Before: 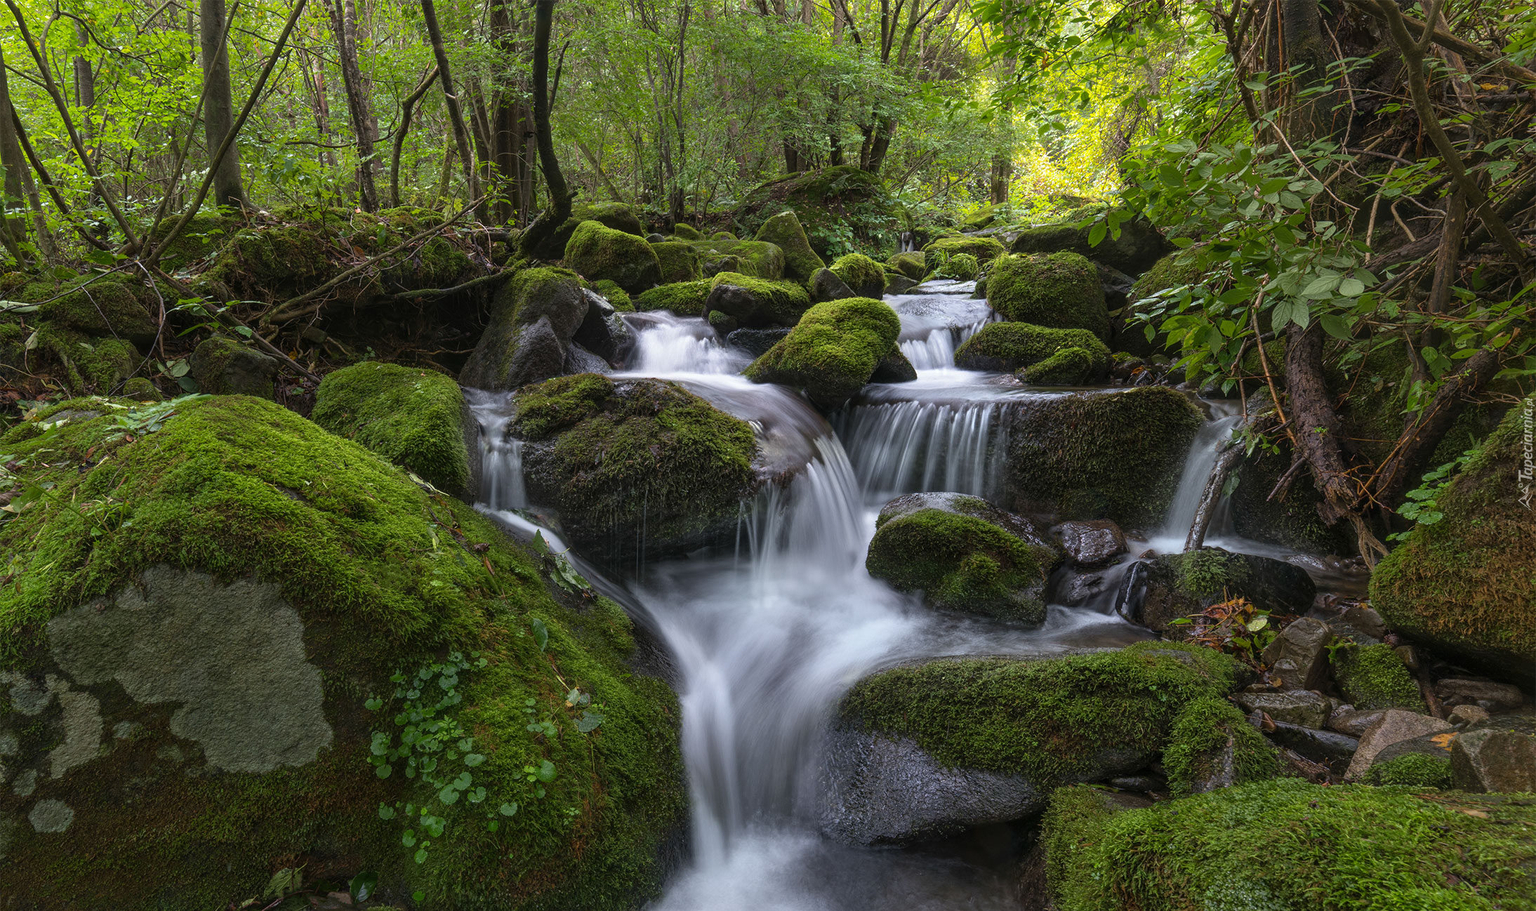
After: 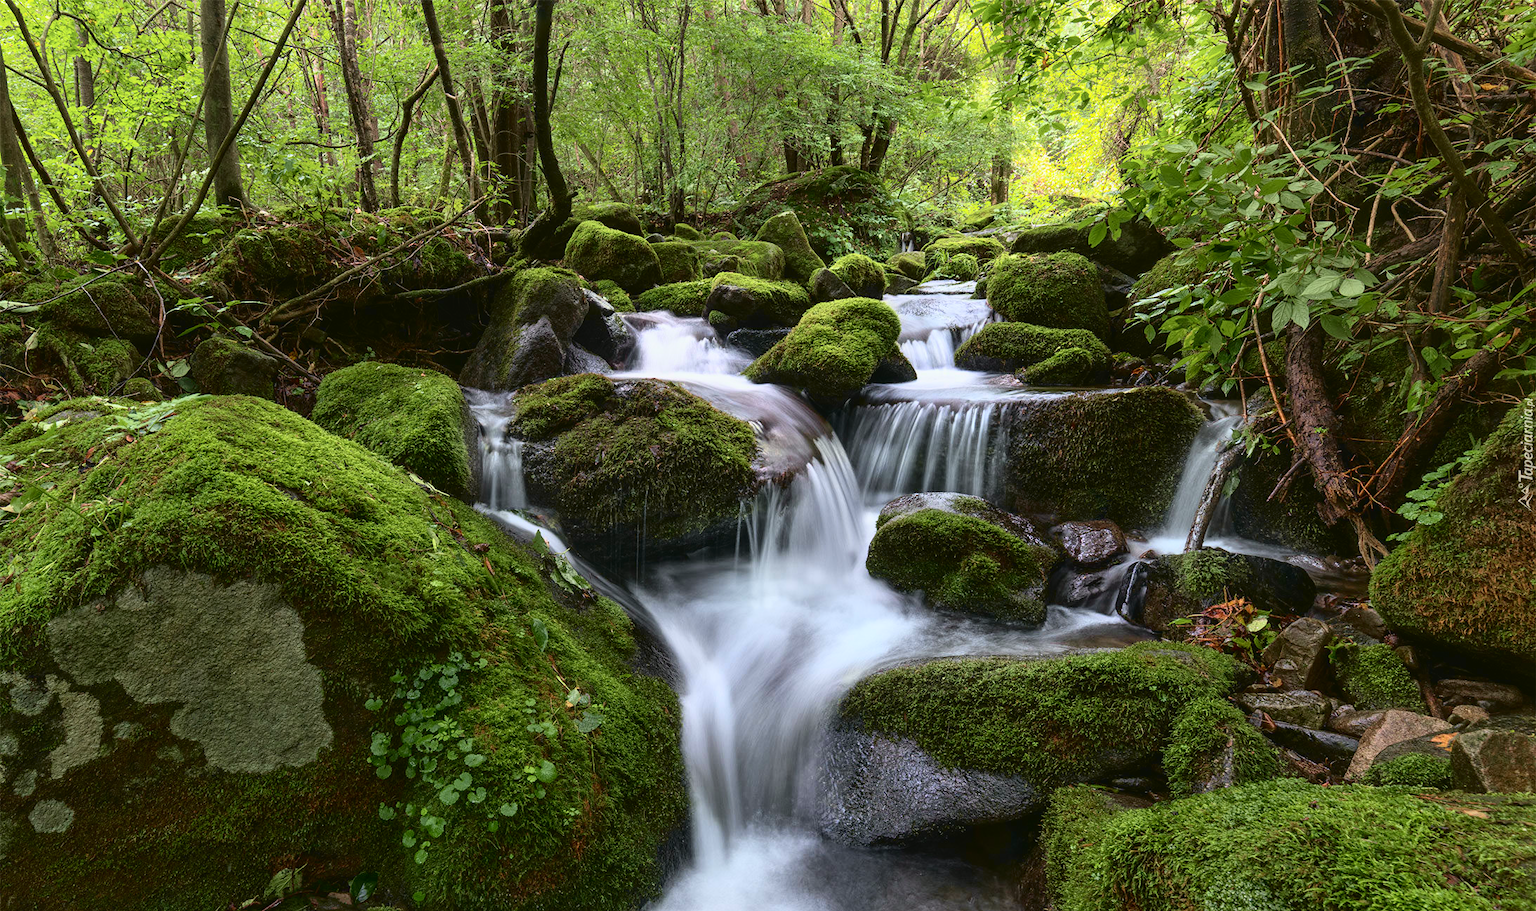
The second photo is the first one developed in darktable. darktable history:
tone curve: curves: ch0 [(0.003, 0.032) (0.037, 0.037) (0.142, 0.117) (0.279, 0.311) (0.405, 0.49) (0.526, 0.651) (0.722, 0.857) (0.875, 0.946) (1, 0.98)]; ch1 [(0, 0) (0.305, 0.325) (0.453, 0.437) (0.482, 0.474) (0.501, 0.498) (0.515, 0.523) (0.559, 0.591) (0.6, 0.643) (0.656, 0.707) (1, 1)]; ch2 [(0, 0) (0.323, 0.277) (0.424, 0.396) (0.479, 0.484) (0.499, 0.502) (0.515, 0.537) (0.573, 0.602) (0.653, 0.675) (0.75, 0.756) (1, 1)], color space Lab, independent channels, preserve colors none
